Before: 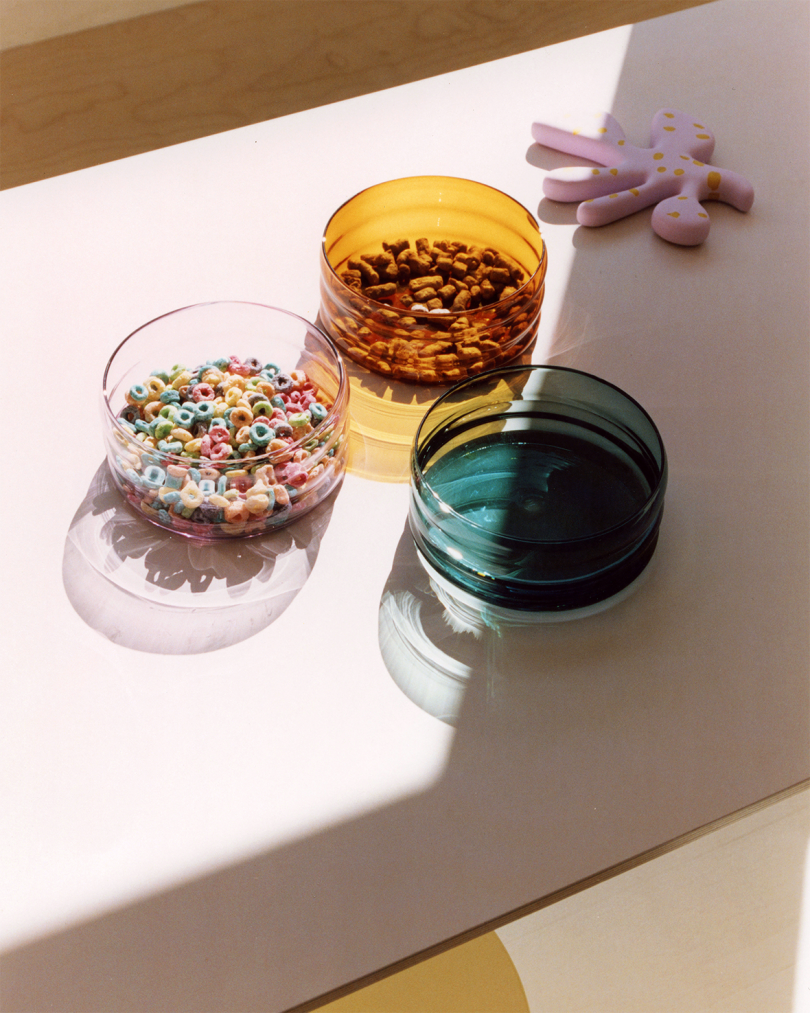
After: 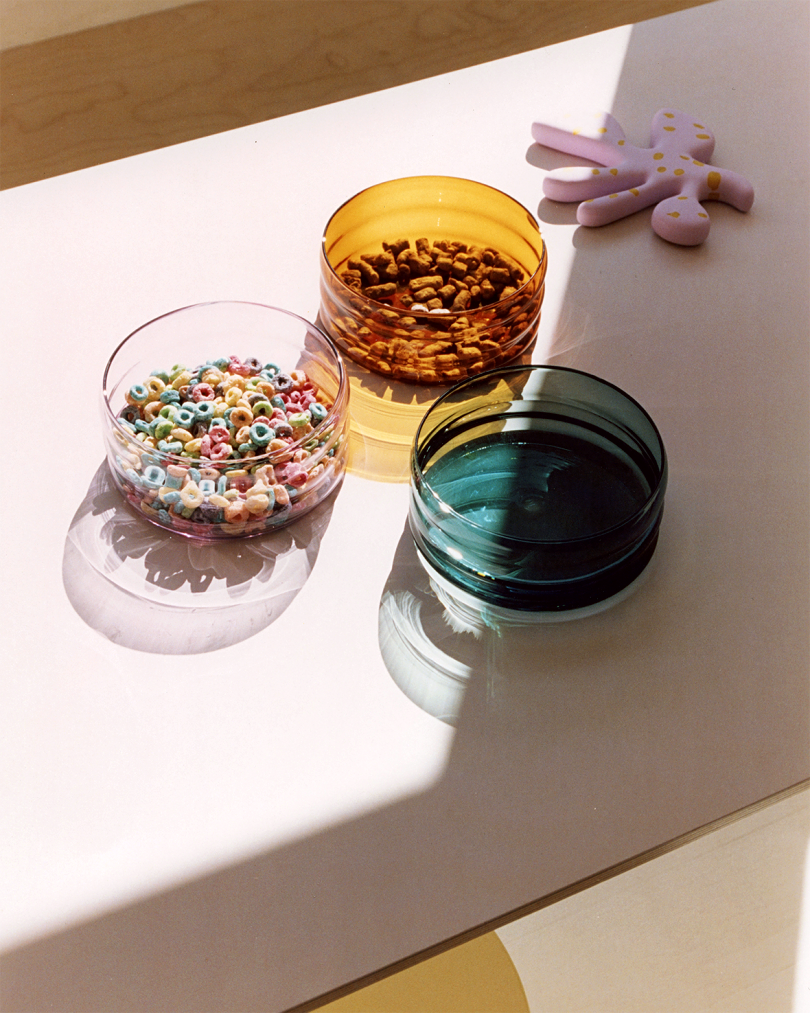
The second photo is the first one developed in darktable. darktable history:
local contrast: mode bilateral grid, contrast 19, coarseness 49, detail 119%, midtone range 0.2
sharpen: amount 0.217
